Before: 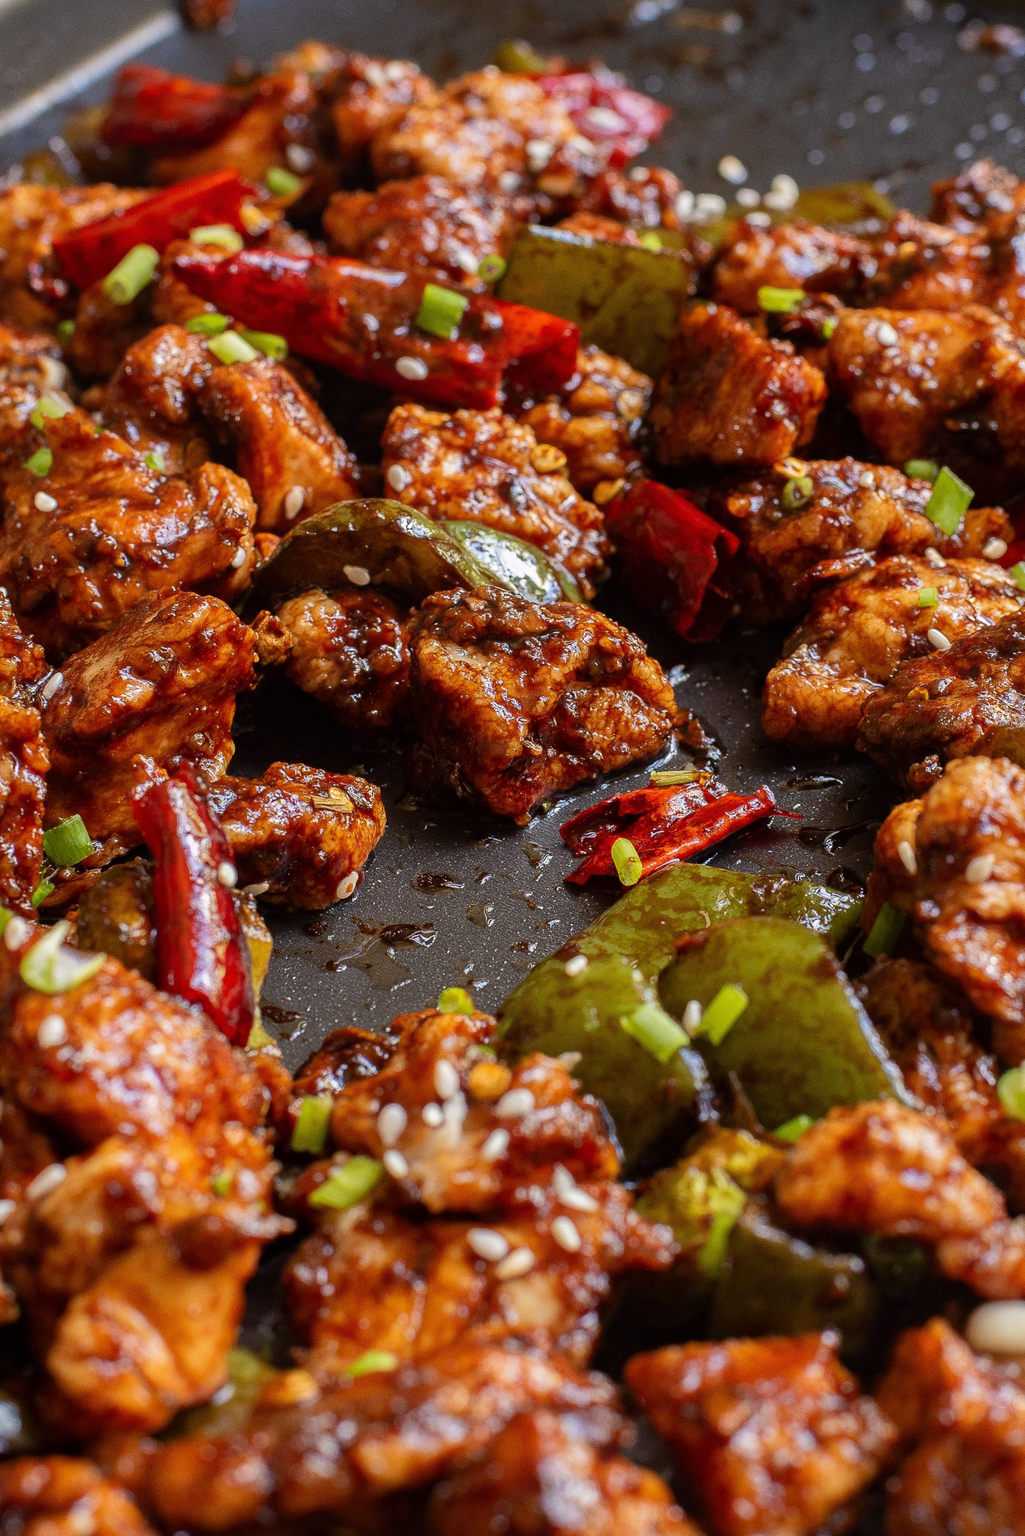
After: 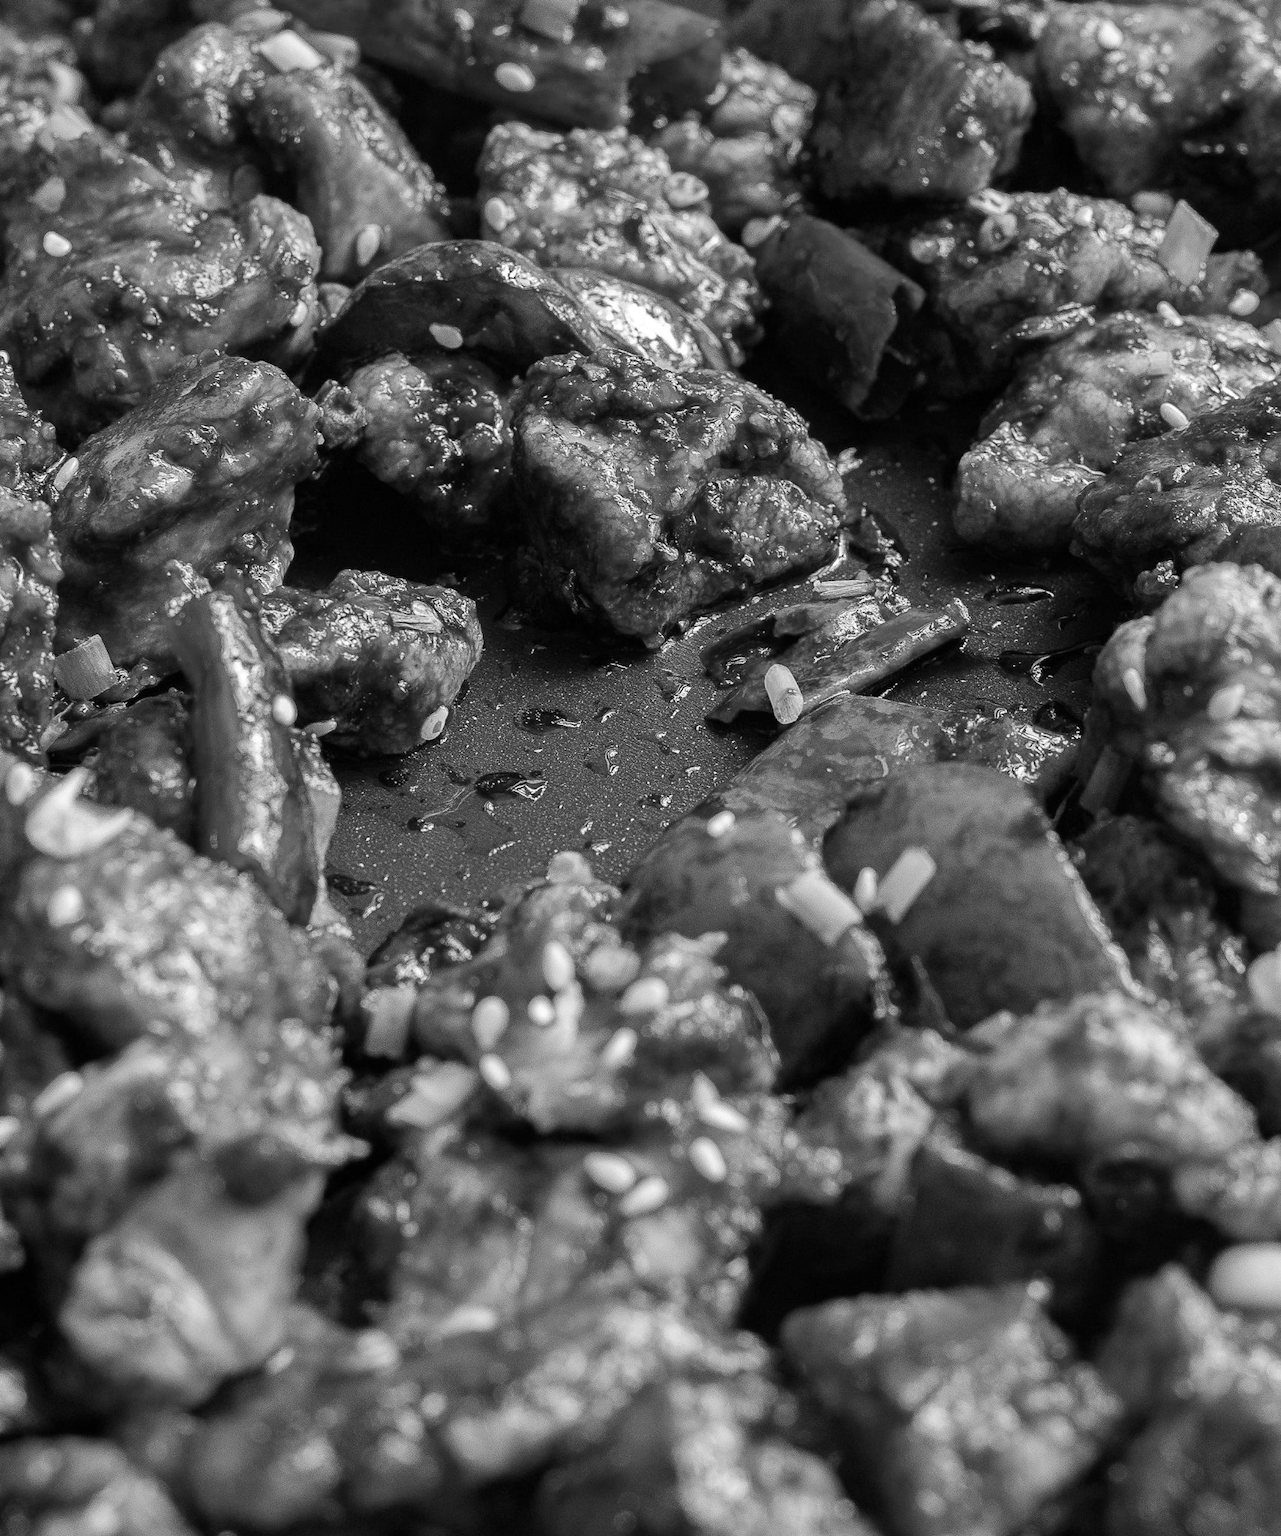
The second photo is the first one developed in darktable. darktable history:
exposure: exposure 0.127 EV, compensate highlight preservation false
crop and rotate: top 19.998%
monochrome: on, module defaults
